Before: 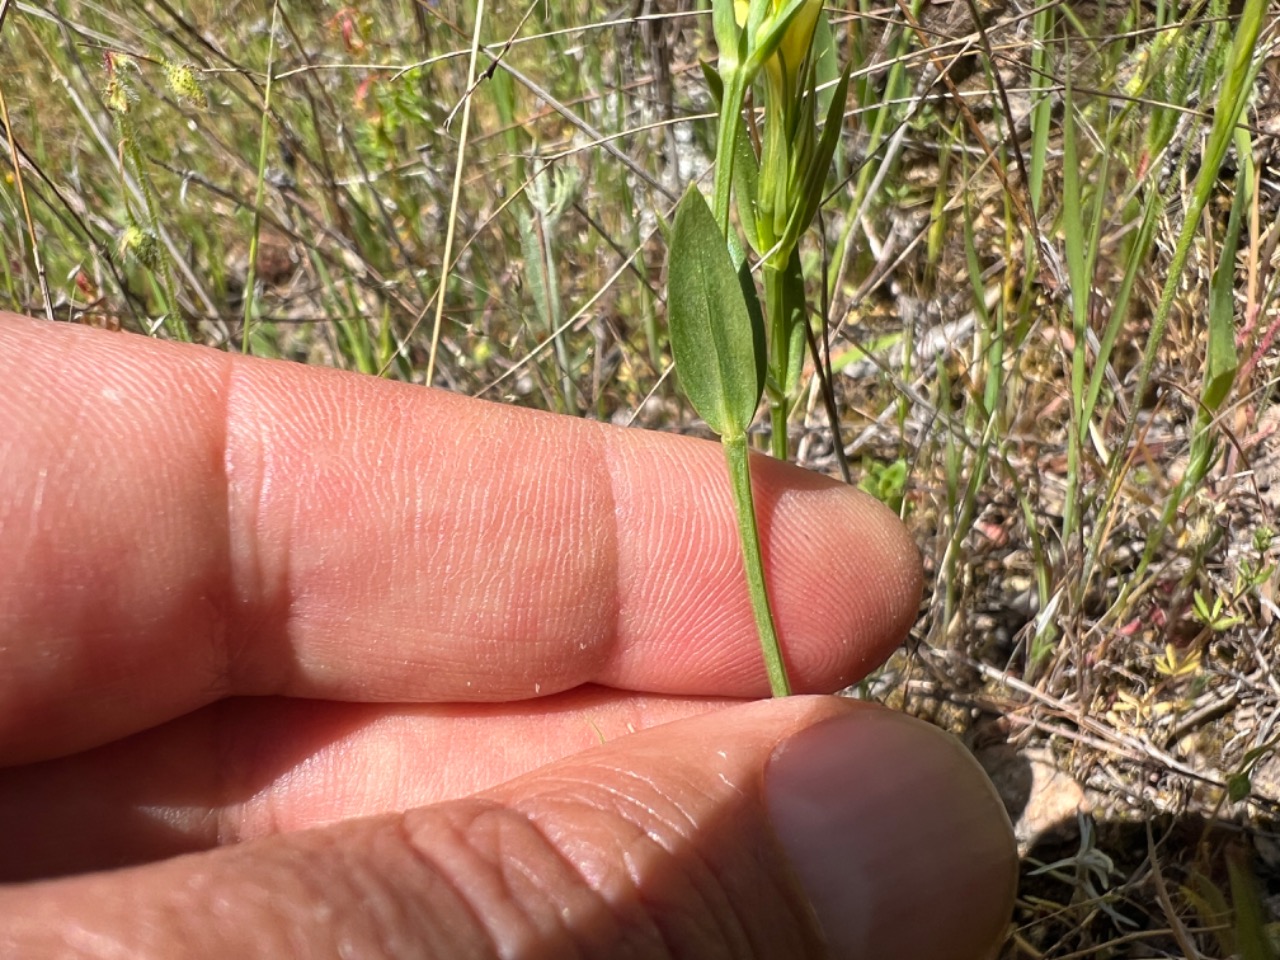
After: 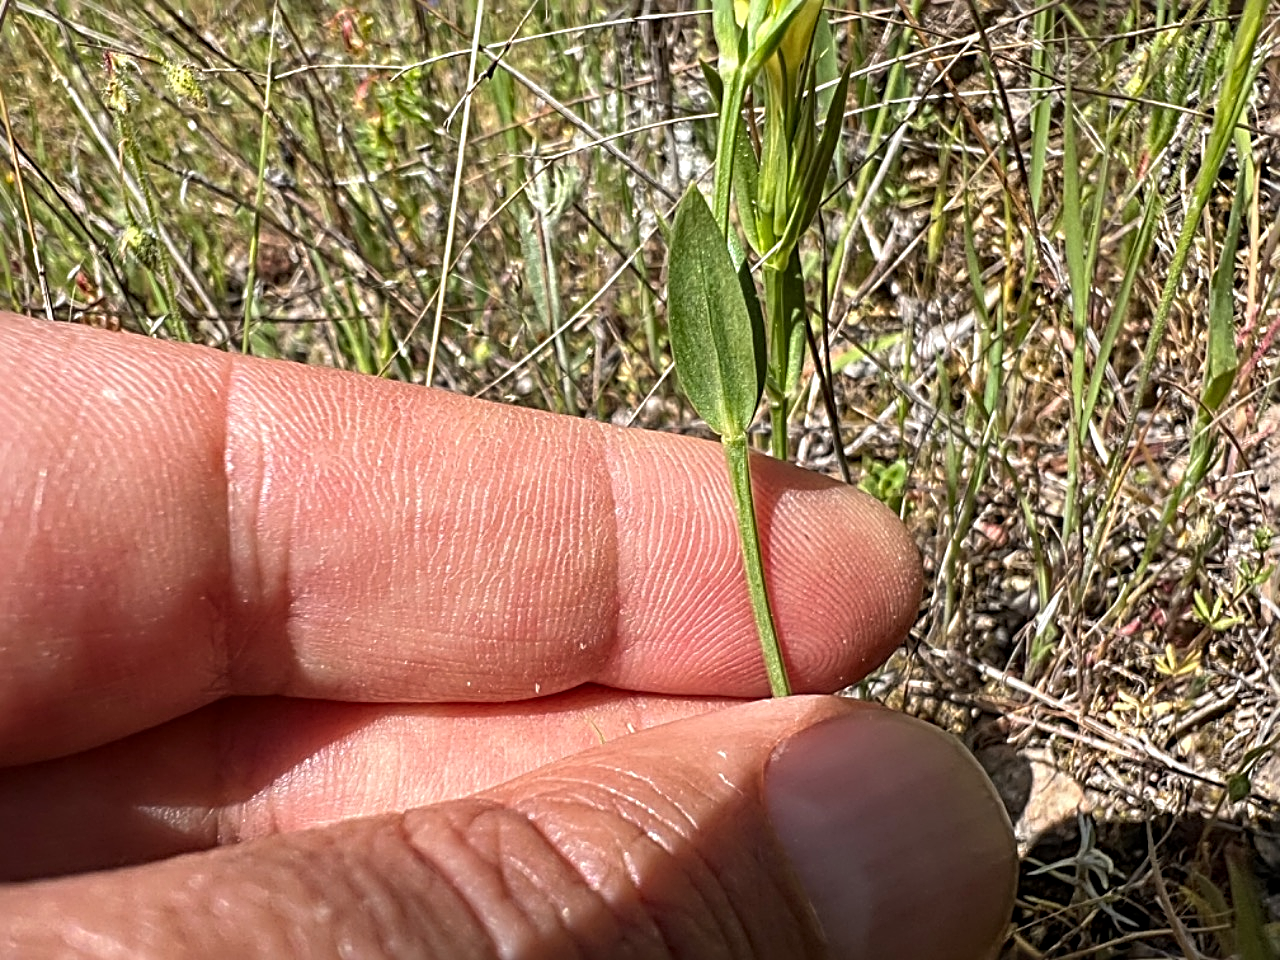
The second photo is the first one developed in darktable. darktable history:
sharpen: radius 3.694, amount 0.922
local contrast: on, module defaults
